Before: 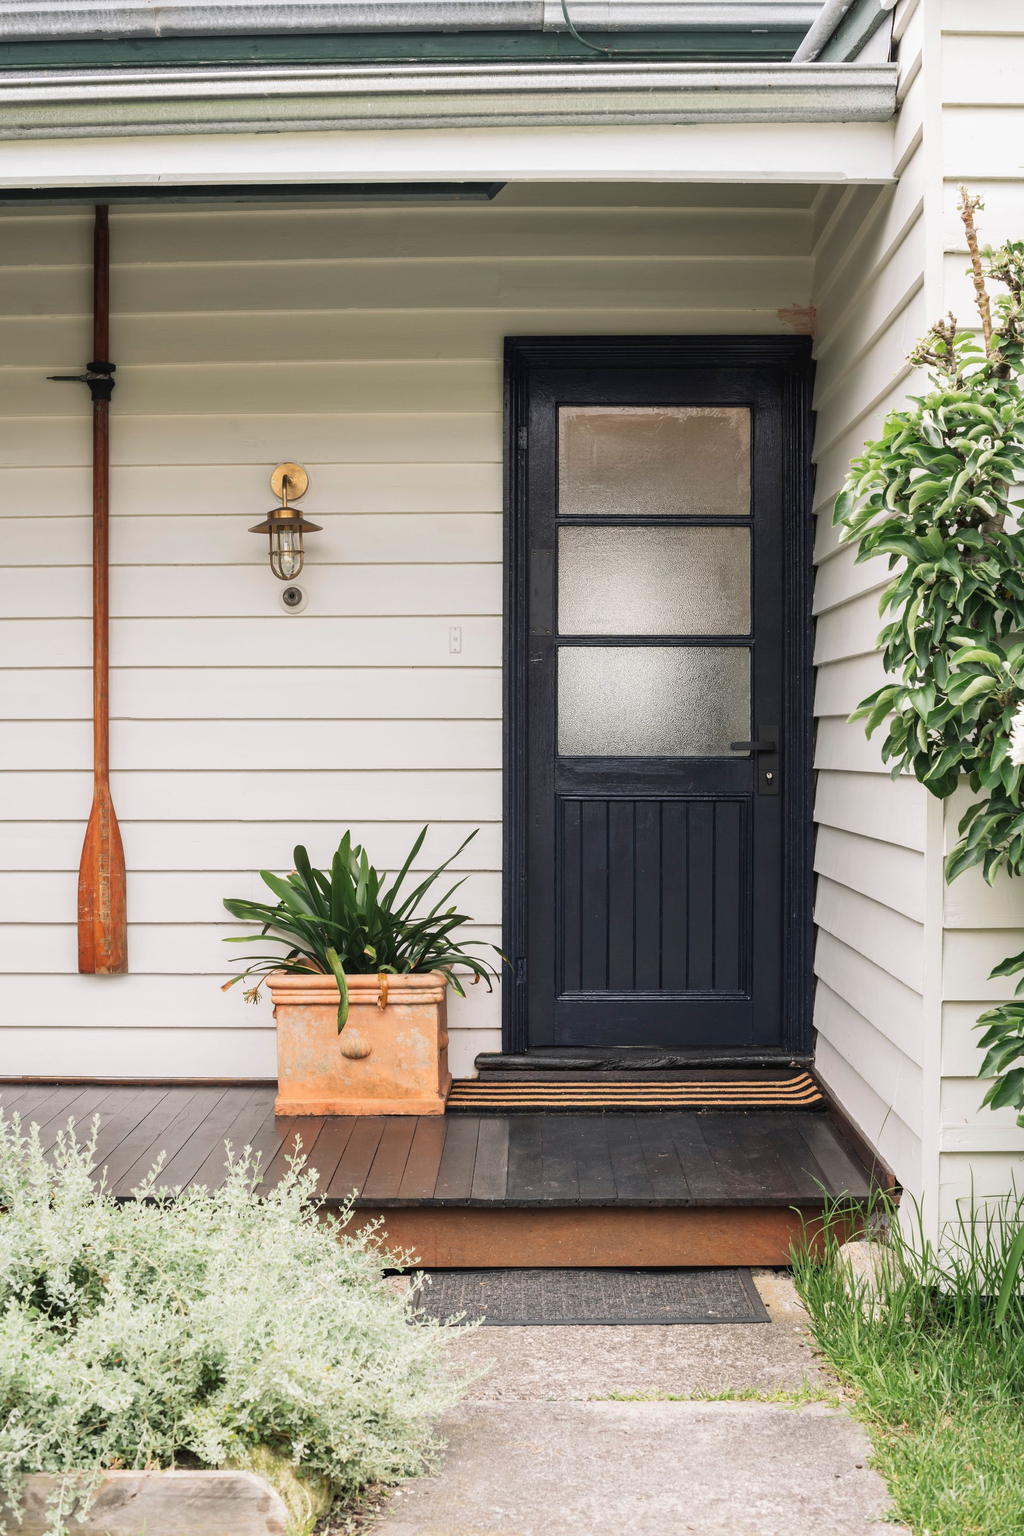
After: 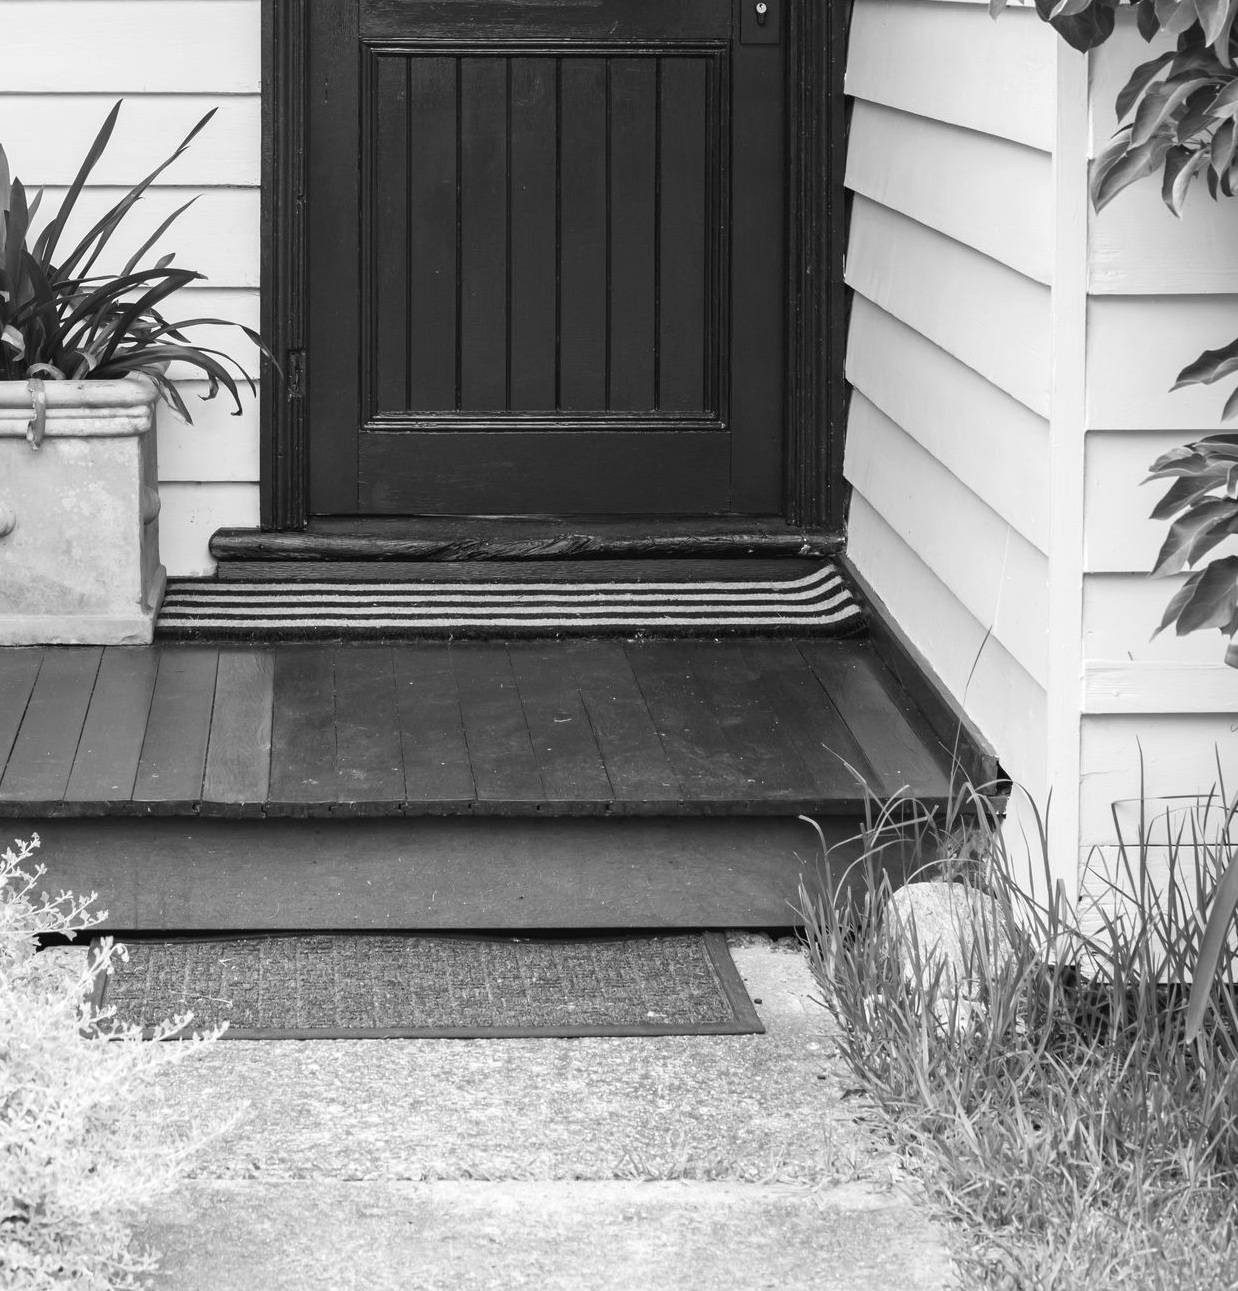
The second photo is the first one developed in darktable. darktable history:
crop and rotate: left 35.509%, top 50.238%, bottom 4.934%
monochrome: on, module defaults
exposure: black level correction 0, exposure 0.2 EV, compensate exposure bias true, compensate highlight preservation false
